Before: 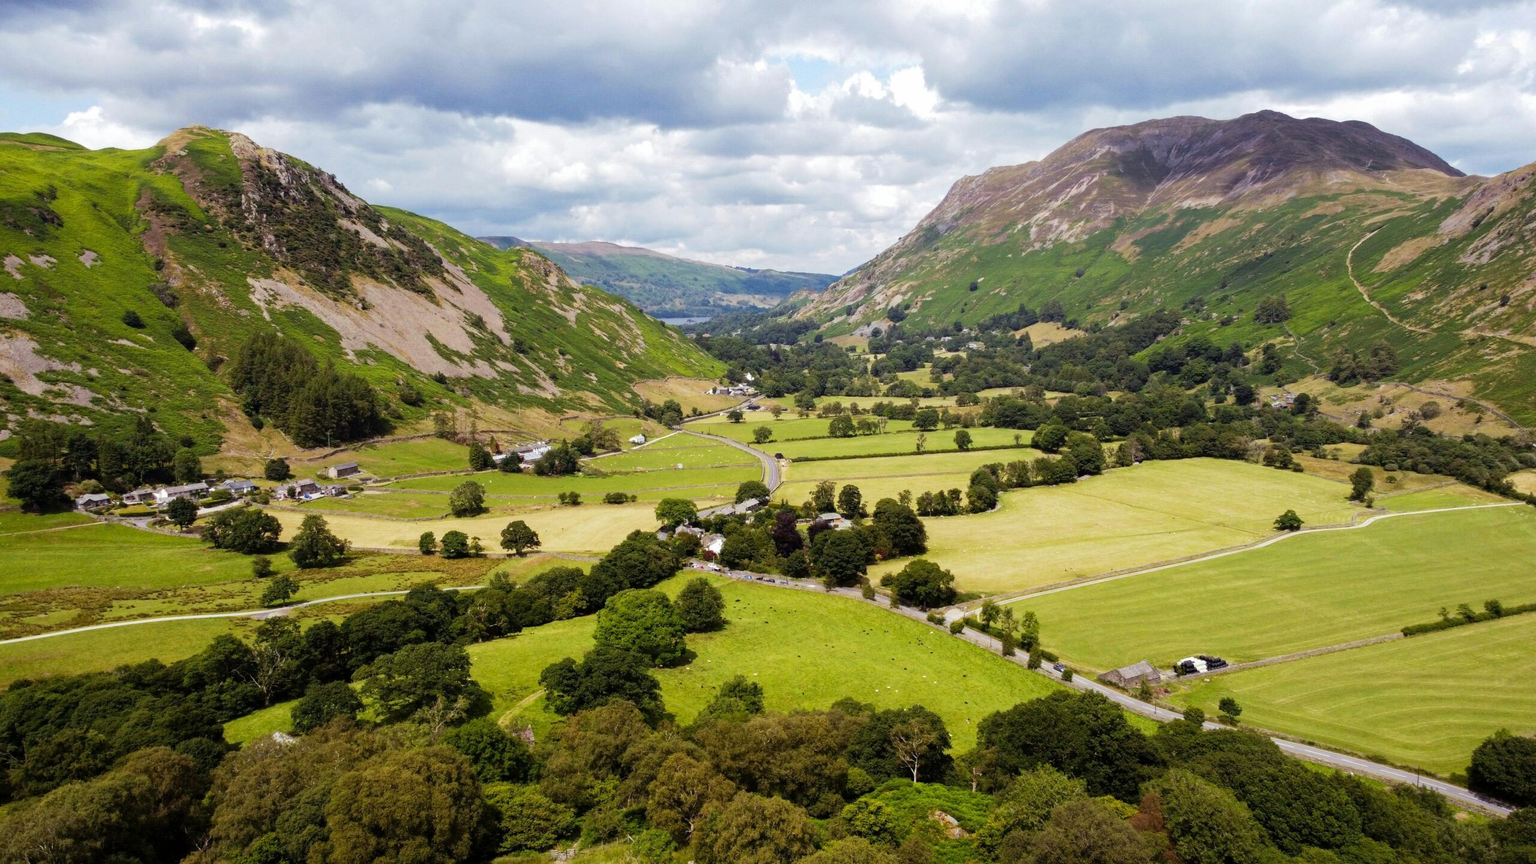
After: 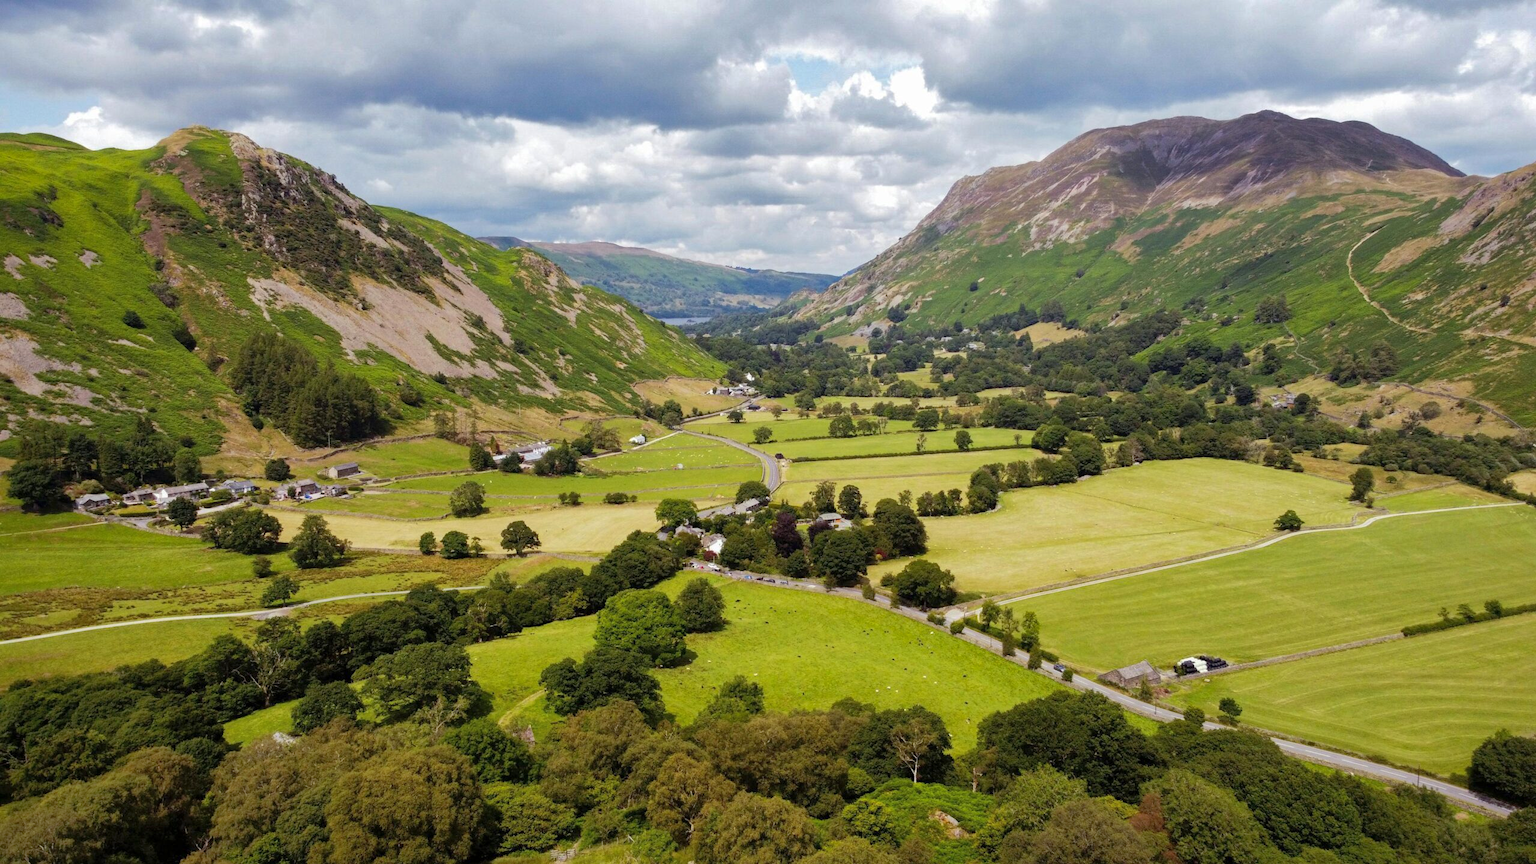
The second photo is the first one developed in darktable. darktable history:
tone equalizer: -7 EV 0.098 EV
shadows and highlights: on, module defaults
